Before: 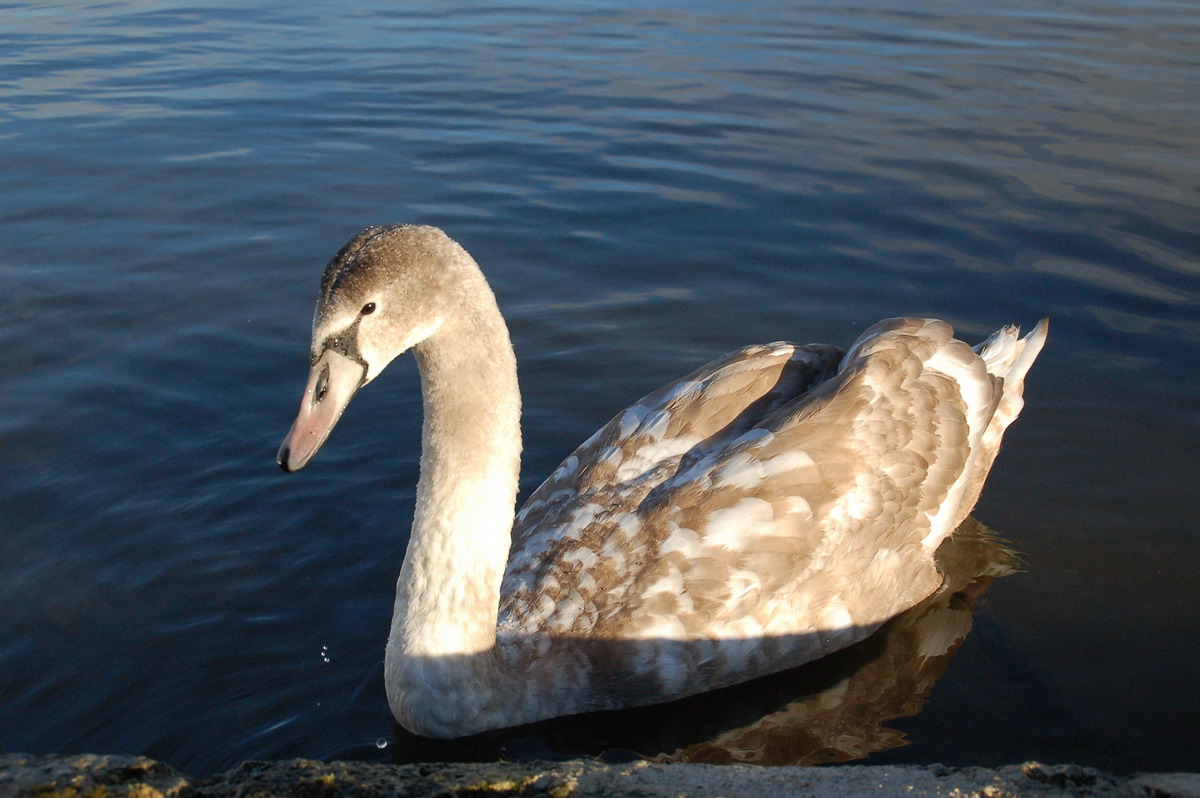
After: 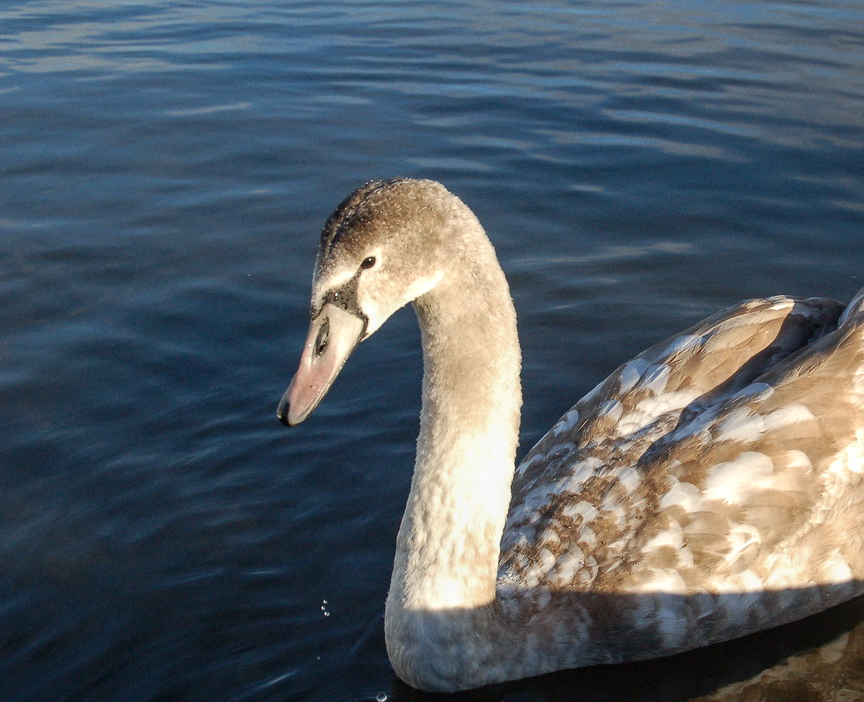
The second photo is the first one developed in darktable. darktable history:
grain: coarseness 0.09 ISO, strength 10%
crop: top 5.803%, right 27.864%, bottom 5.804%
local contrast: on, module defaults
shadows and highlights: radius 334.93, shadows 63.48, highlights 6.06, compress 87.7%, highlights color adjustment 39.73%, soften with gaussian
